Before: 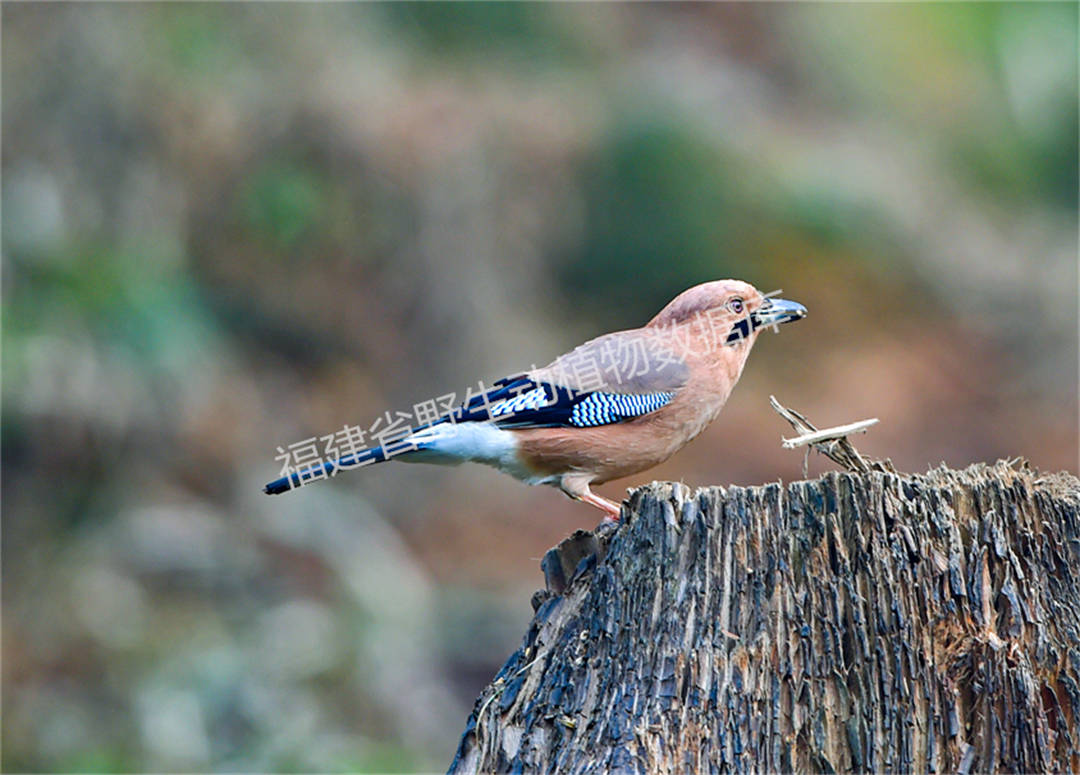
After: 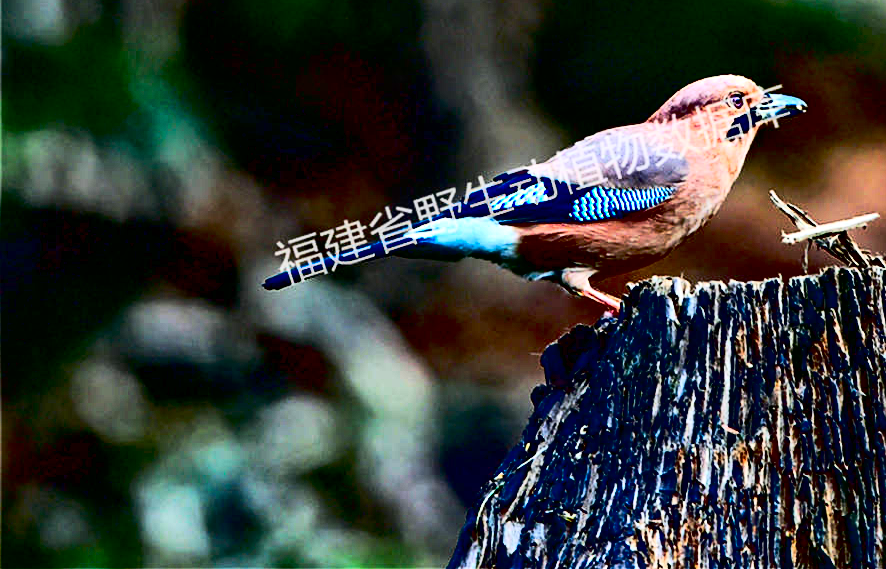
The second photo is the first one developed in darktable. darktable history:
crop: top 26.531%, right 17.959%
local contrast: mode bilateral grid, contrast 20, coarseness 50, detail 132%, midtone range 0.2
contrast brightness saturation: contrast 0.77, brightness -1, saturation 1
tone curve: curves: ch0 [(0, 0) (0.003, 0.013) (0.011, 0.02) (0.025, 0.037) (0.044, 0.068) (0.069, 0.108) (0.1, 0.138) (0.136, 0.168) (0.177, 0.203) (0.224, 0.241) (0.277, 0.281) (0.335, 0.328) (0.399, 0.382) (0.468, 0.448) (0.543, 0.519) (0.623, 0.603) (0.709, 0.705) (0.801, 0.808) (0.898, 0.903) (1, 1)], preserve colors none
